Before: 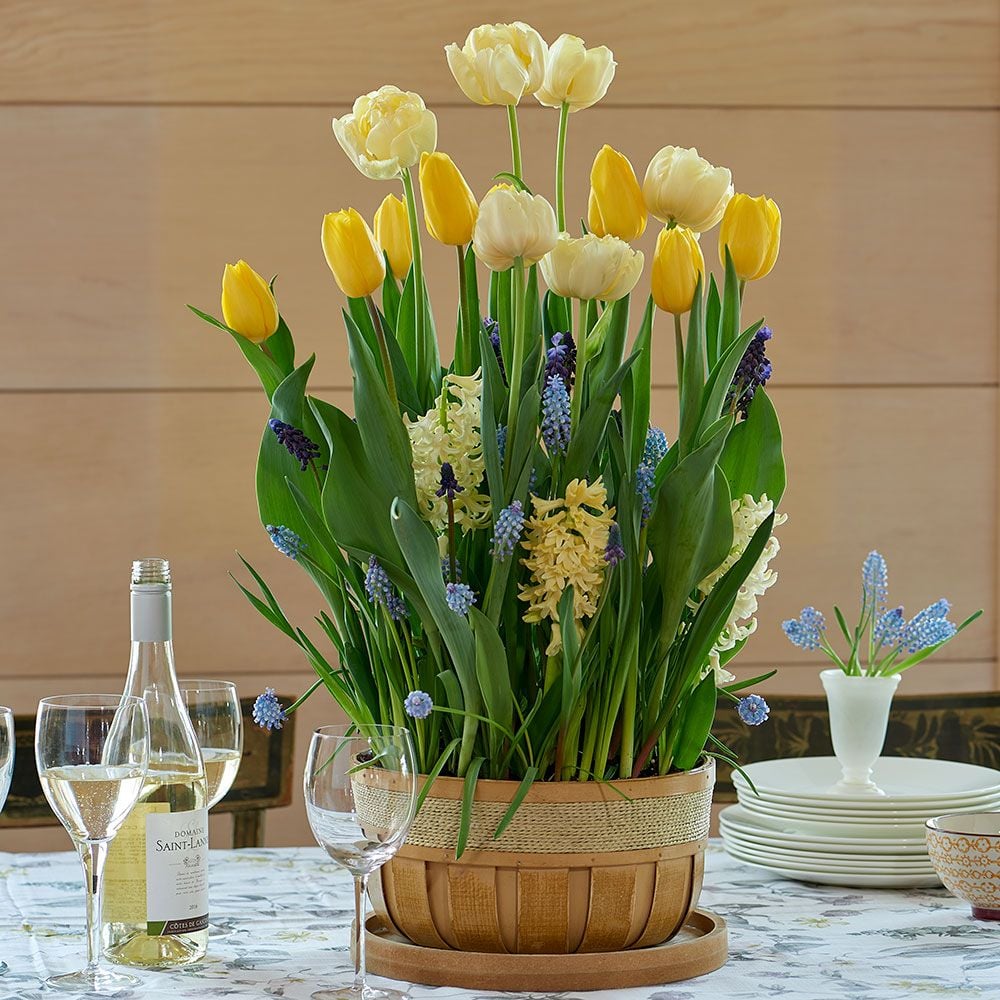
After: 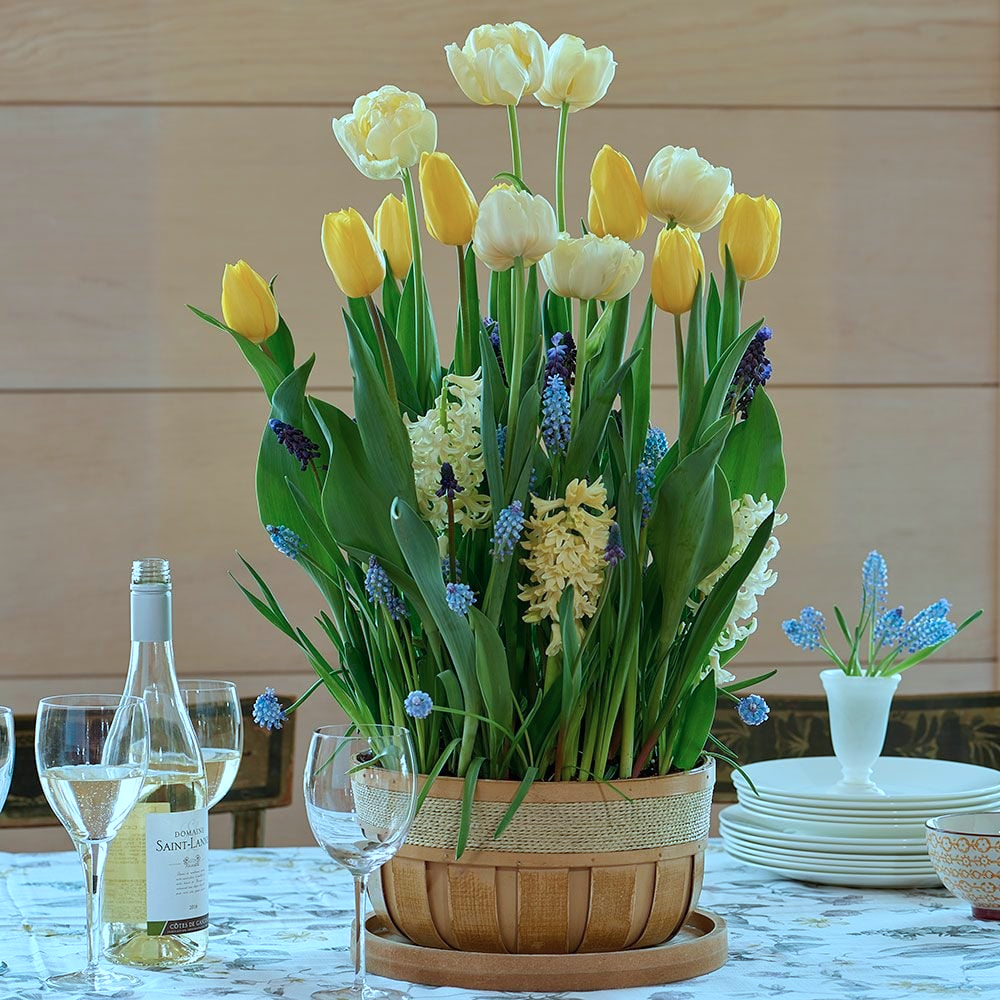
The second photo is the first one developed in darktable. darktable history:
color correction: highlights a* -10.7, highlights b* -19.83
